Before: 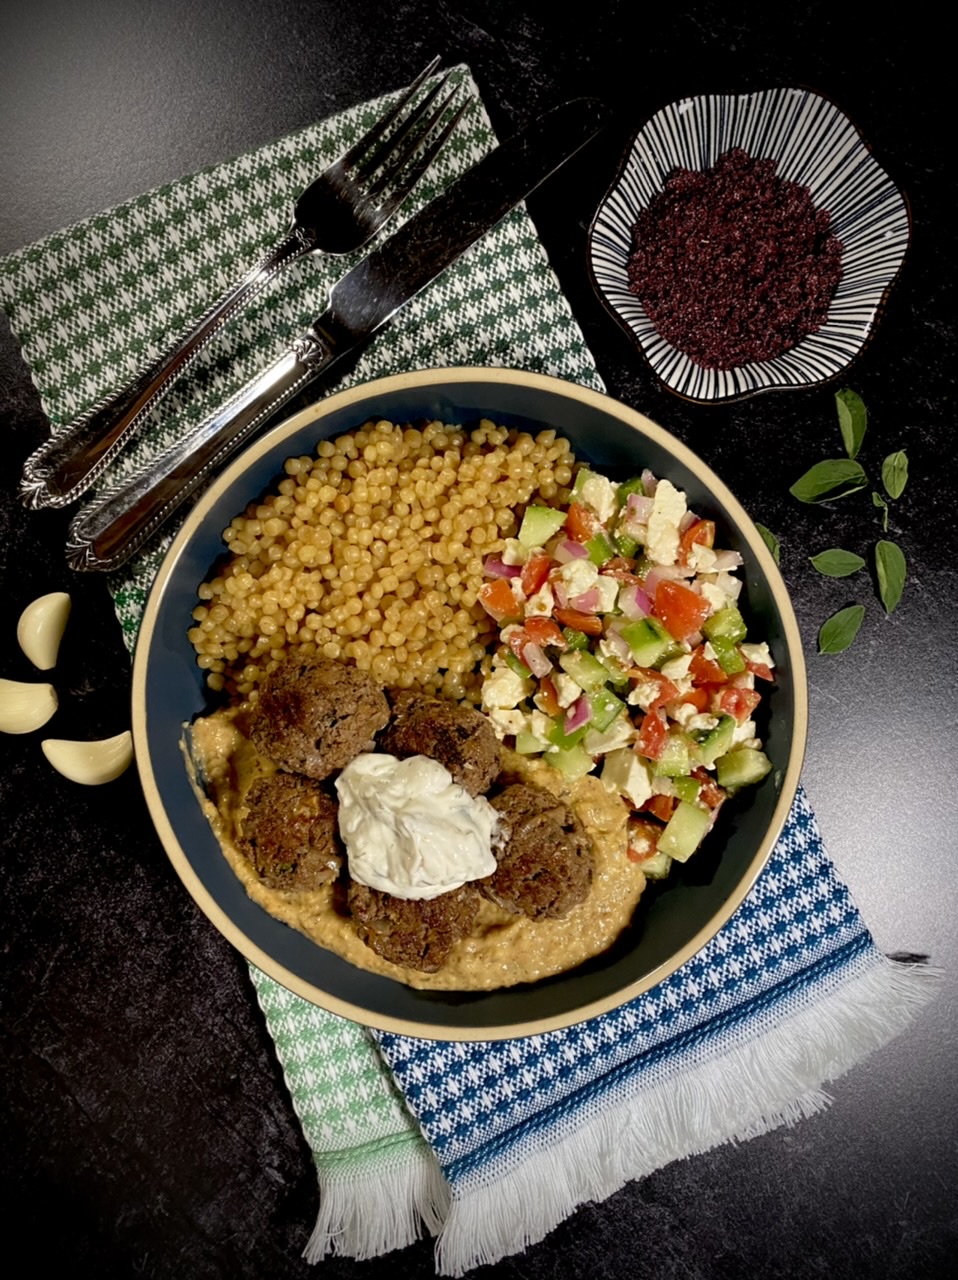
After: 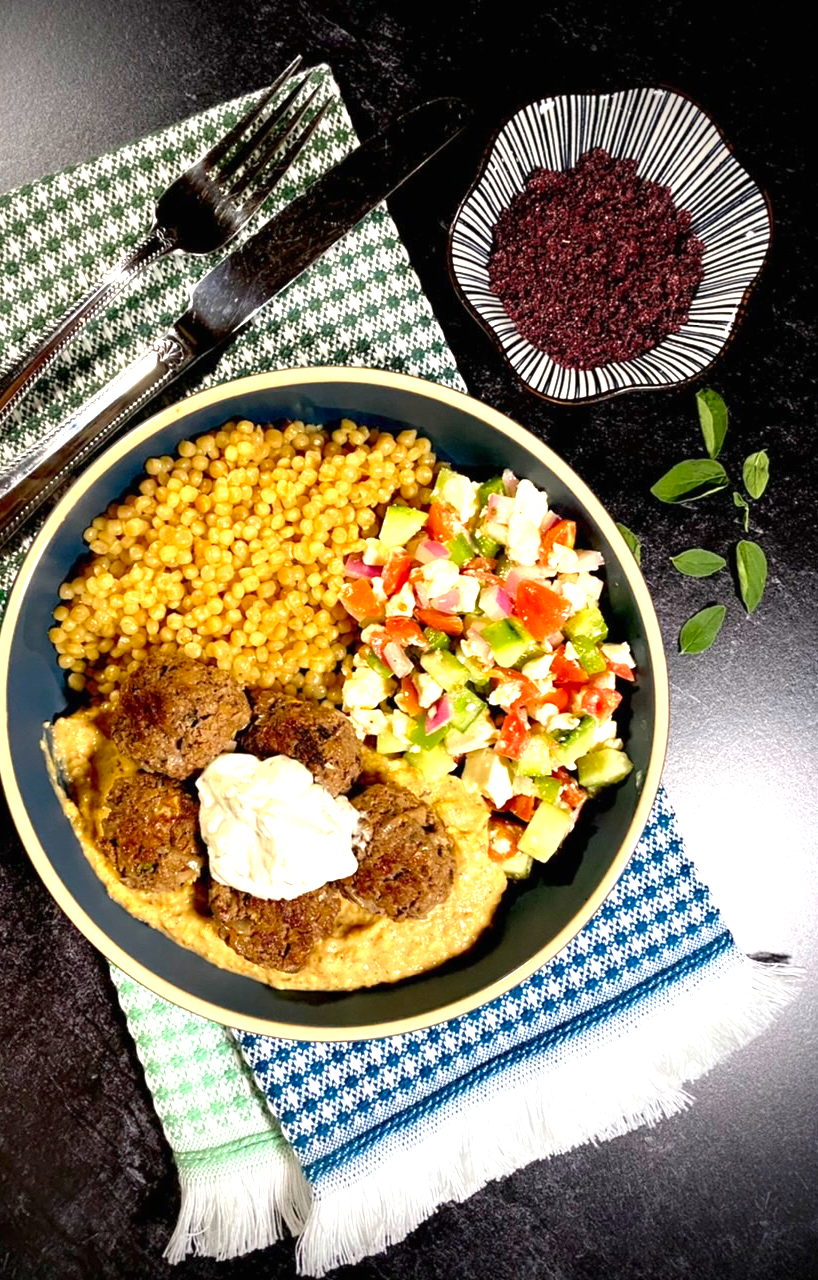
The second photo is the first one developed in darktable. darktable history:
exposure: black level correction 0, exposure 1.3 EV, compensate exposure bias true, compensate highlight preservation false
crop and rotate: left 14.584%
